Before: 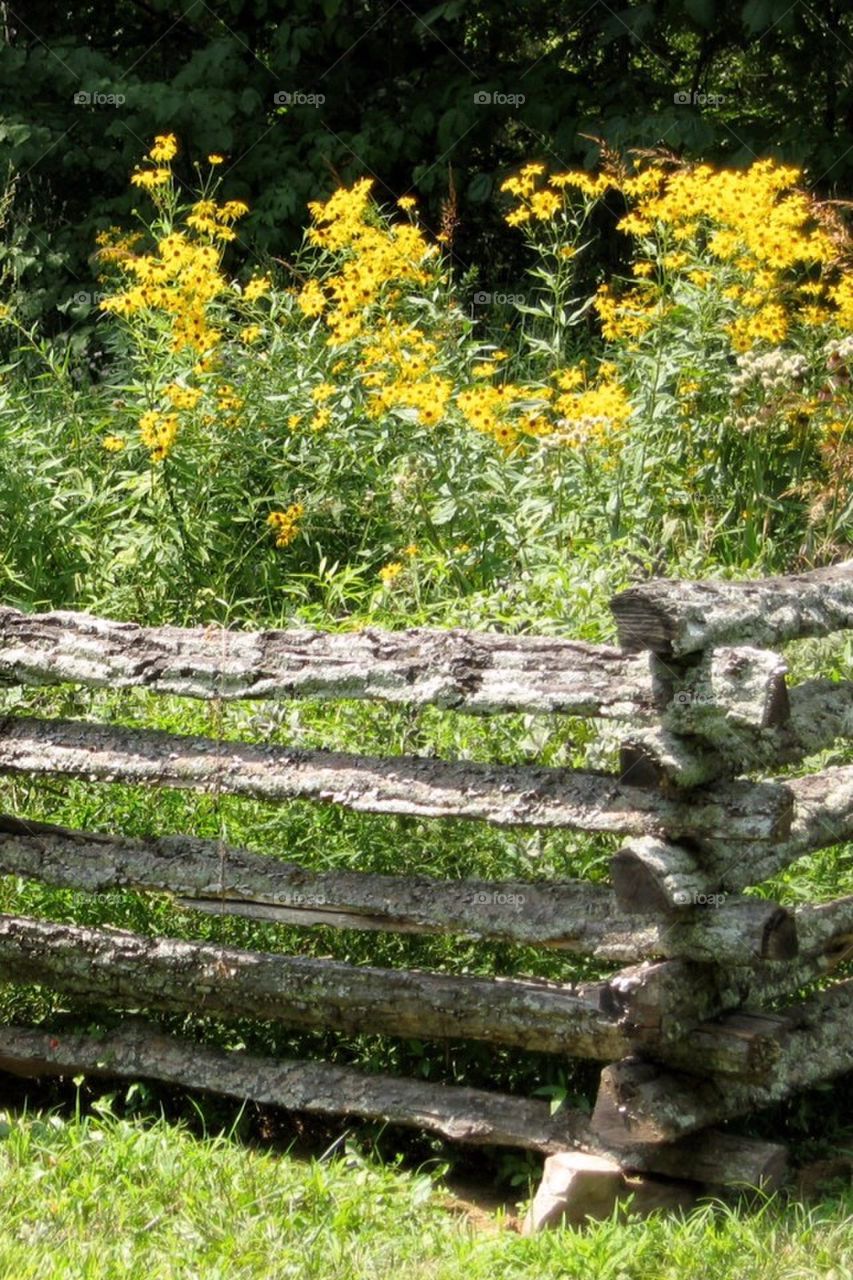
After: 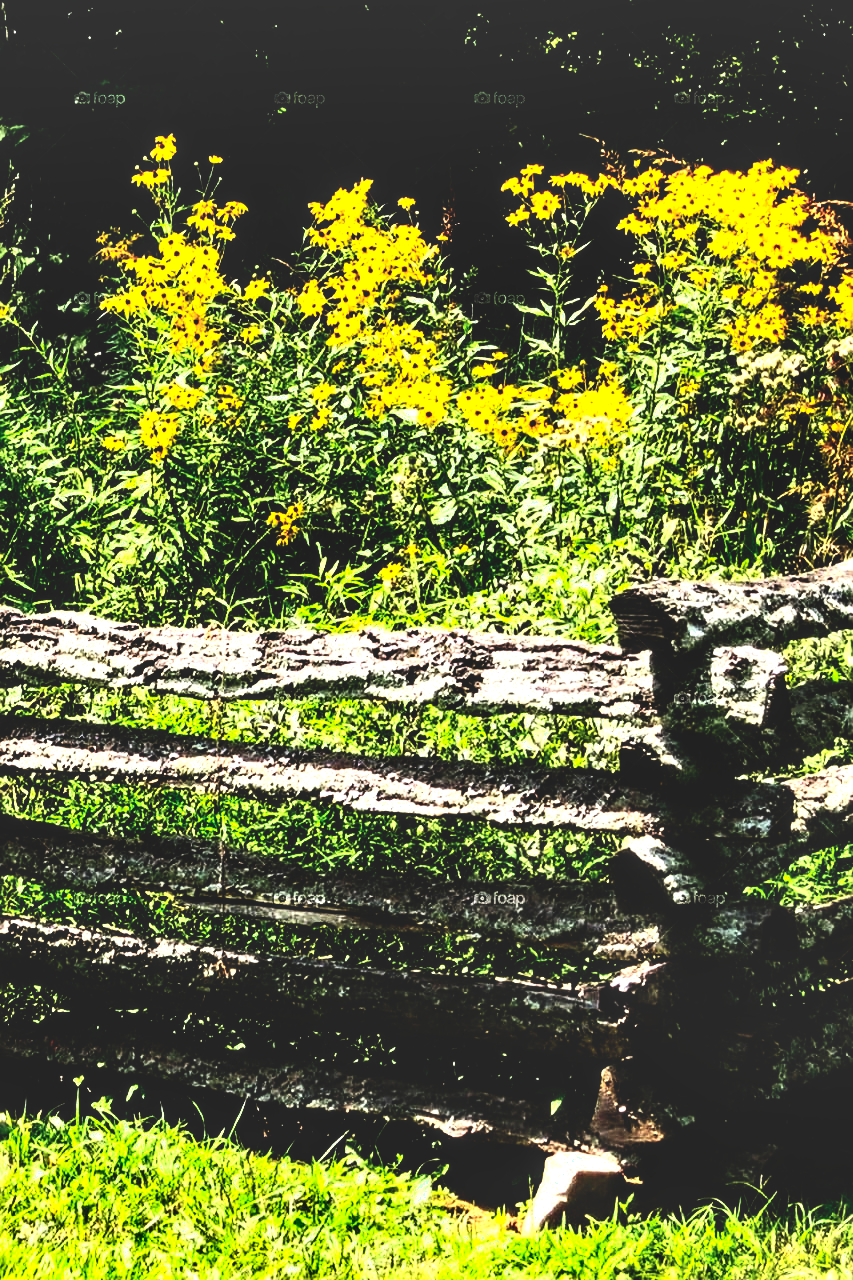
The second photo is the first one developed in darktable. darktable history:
contrast brightness saturation: contrast 0.408, brightness 0.111, saturation 0.207
shadows and highlights: radius 136.58, soften with gaussian
local contrast: detail 135%, midtone range 0.746
base curve: curves: ch0 [(0, 0.036) (0.083, 0.04) (0.804, 1)], preserve colors none
sharpen: on, module defaults
